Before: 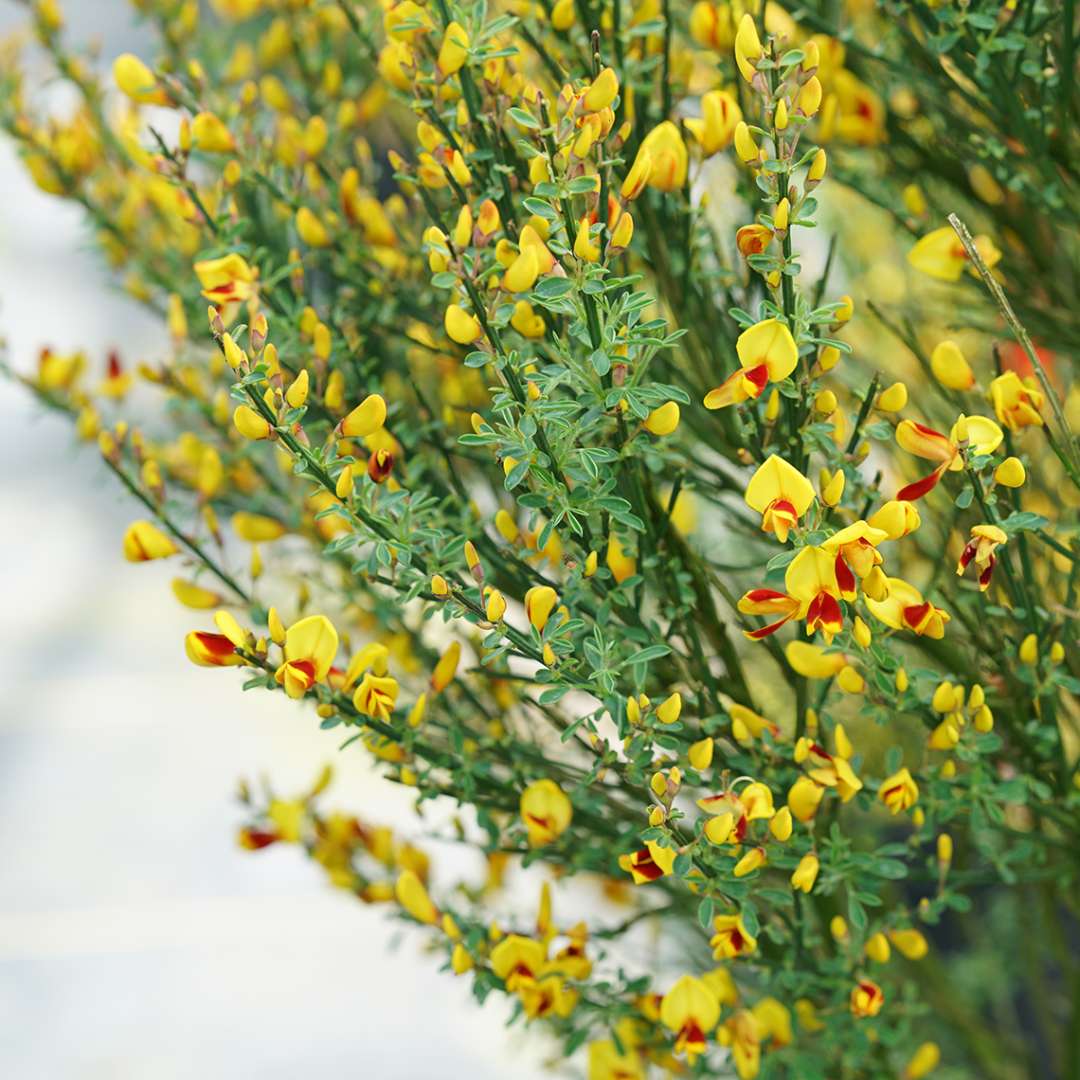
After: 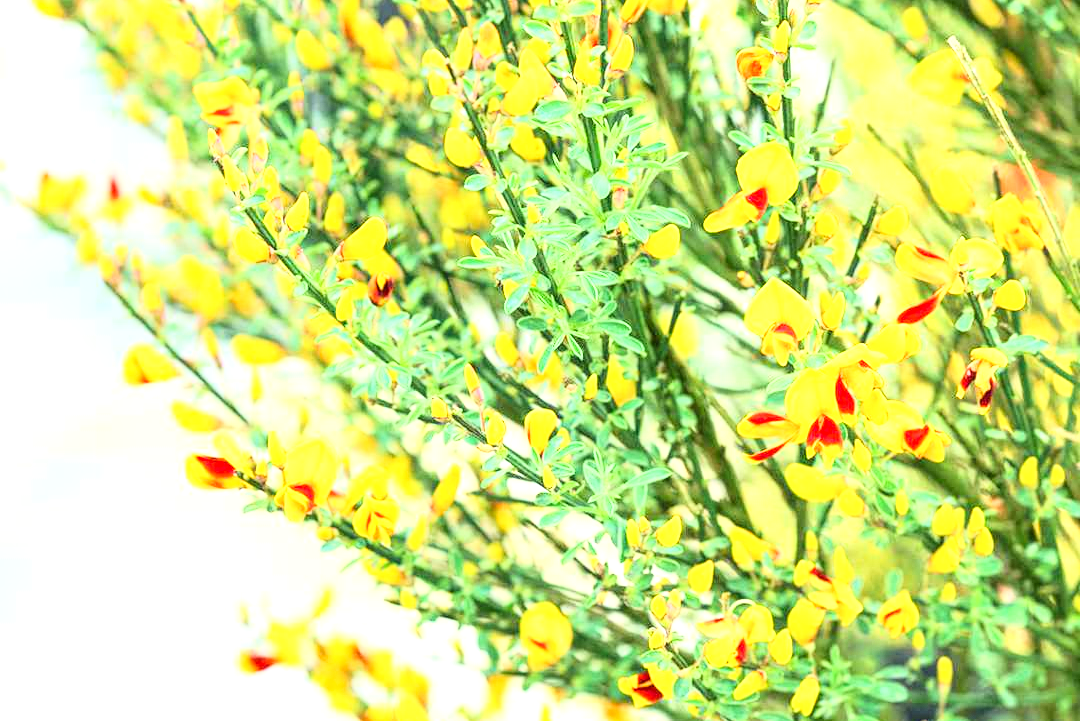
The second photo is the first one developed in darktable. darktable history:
local contrast: highlights 62%, detail 143%, midtone range 0.43
exposure: exposure 0.915 EV, compensate highlight preservation false
base curve: curves: ch0 [(0, 0) (0.018, 0.026) (0.143, 0.37) (0.33, 0.731) (0.458, 0.853) (0.735, 0.965) (0.905, 0.986) (1, 1)]
crop: top 16.403%, bottom 16.777%
